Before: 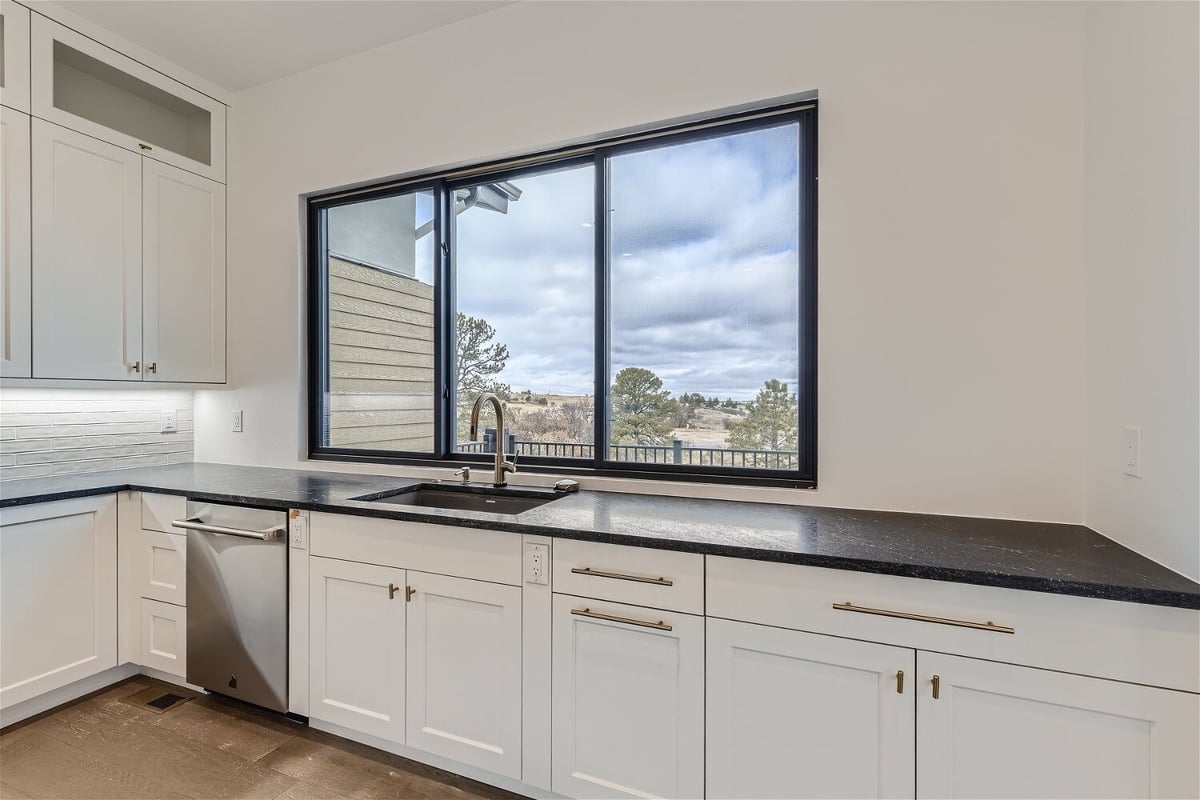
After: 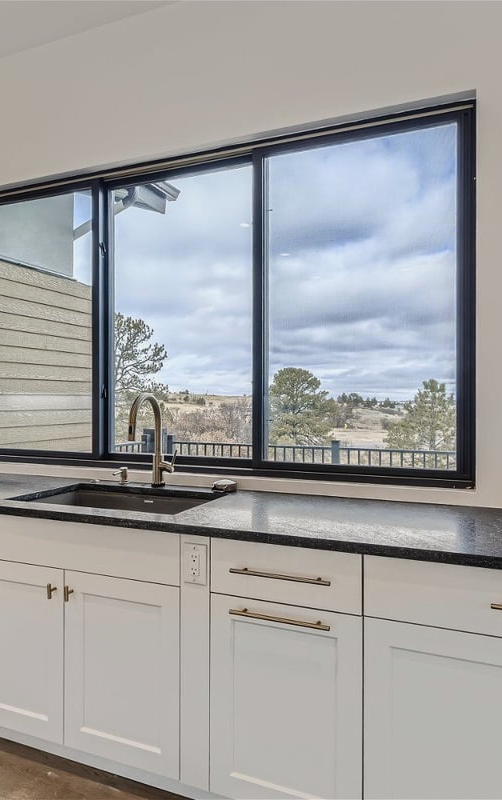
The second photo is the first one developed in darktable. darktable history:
crop: left 28.572%, right 29.547%
exposure: exposure -0.114 EV, compensate highlight preservation false
